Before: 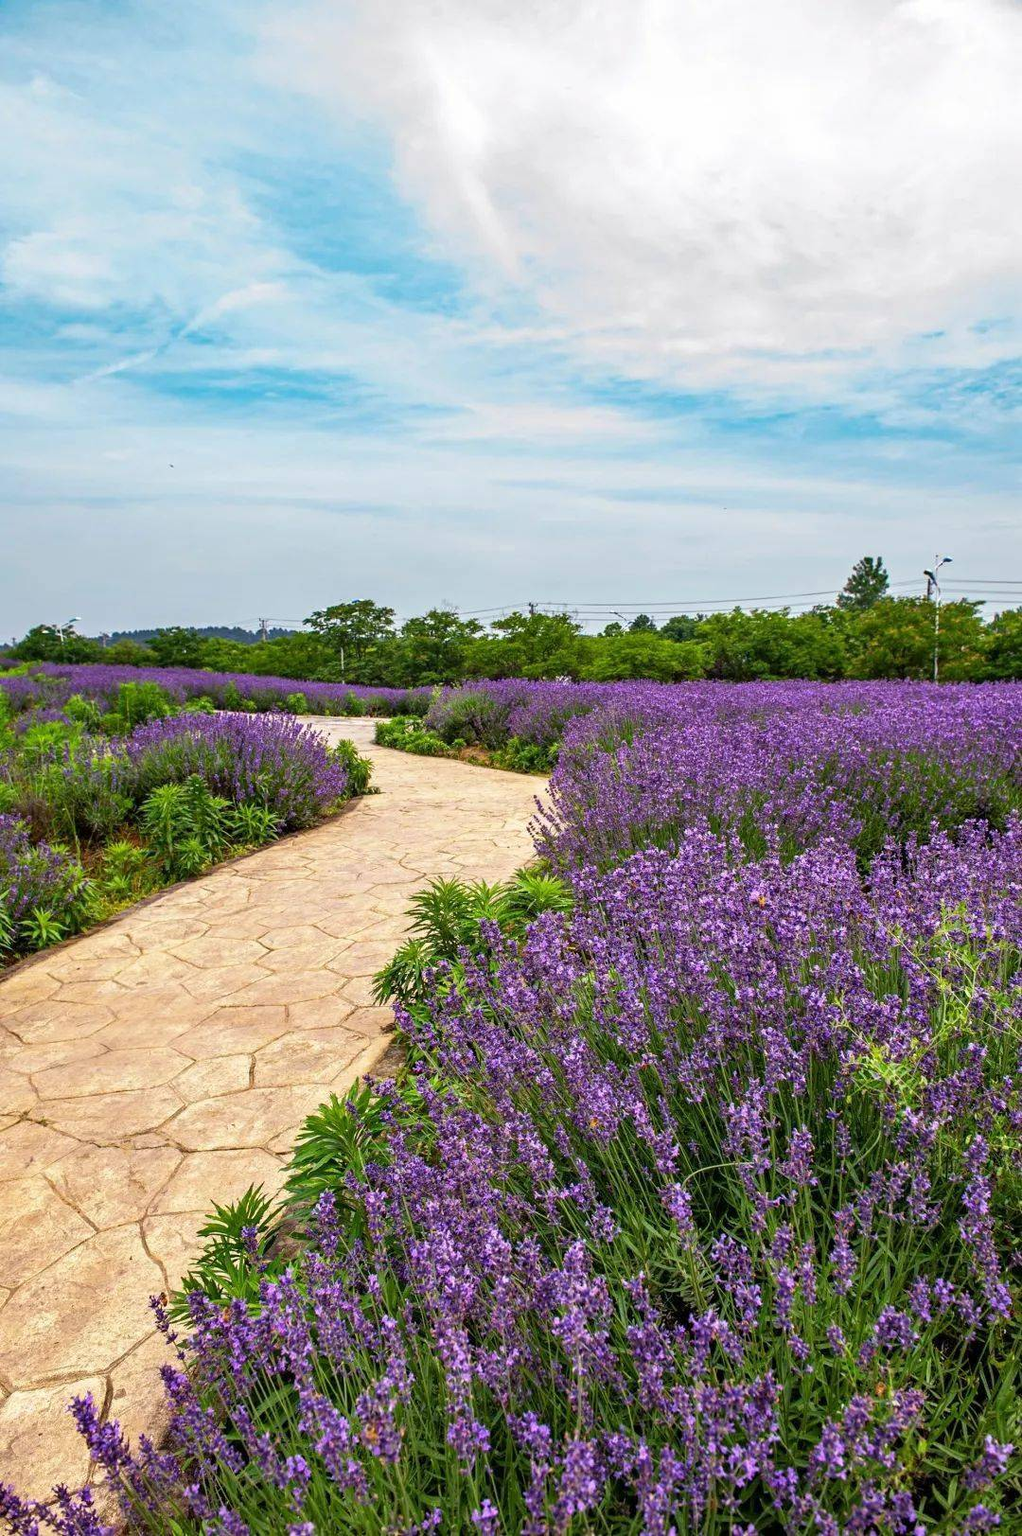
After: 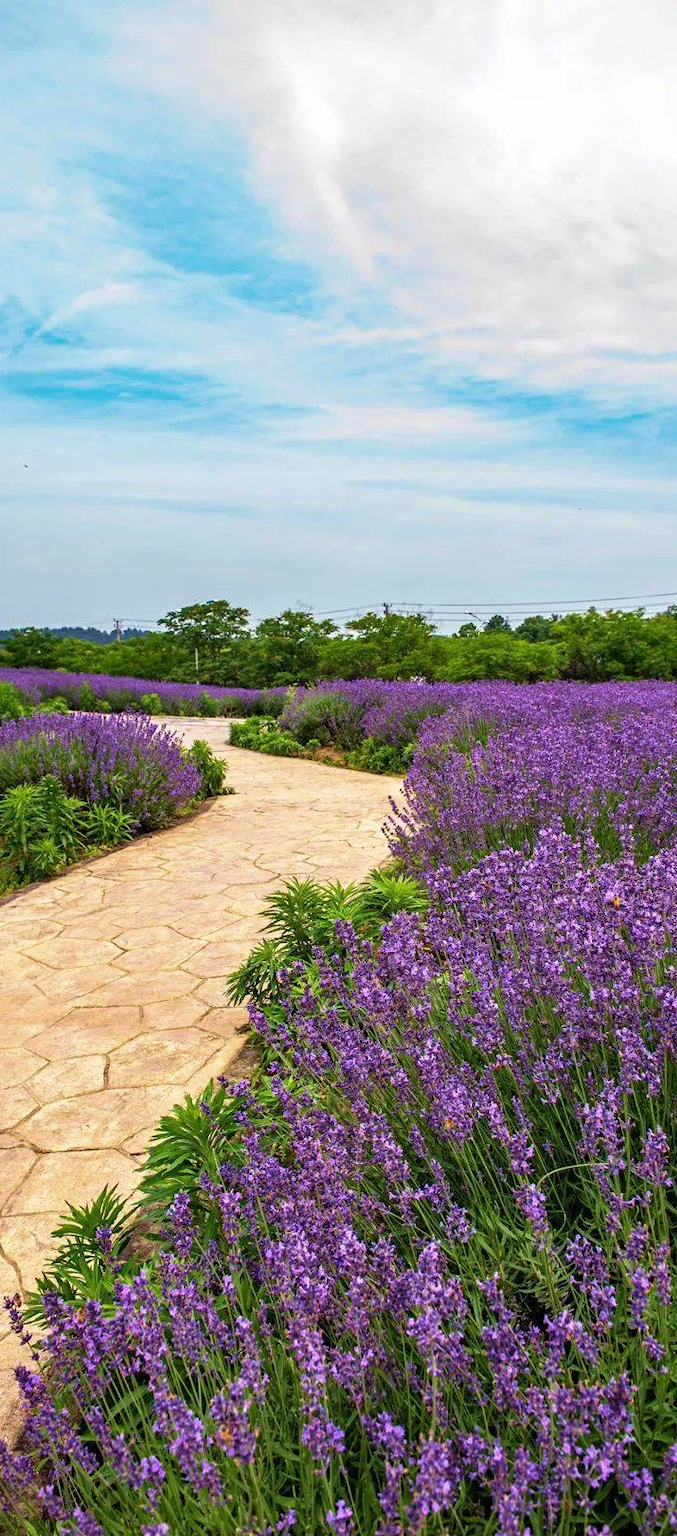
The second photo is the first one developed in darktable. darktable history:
crop and rotate: left 14.336%, right 19.416%
velvia: on, module defaults
